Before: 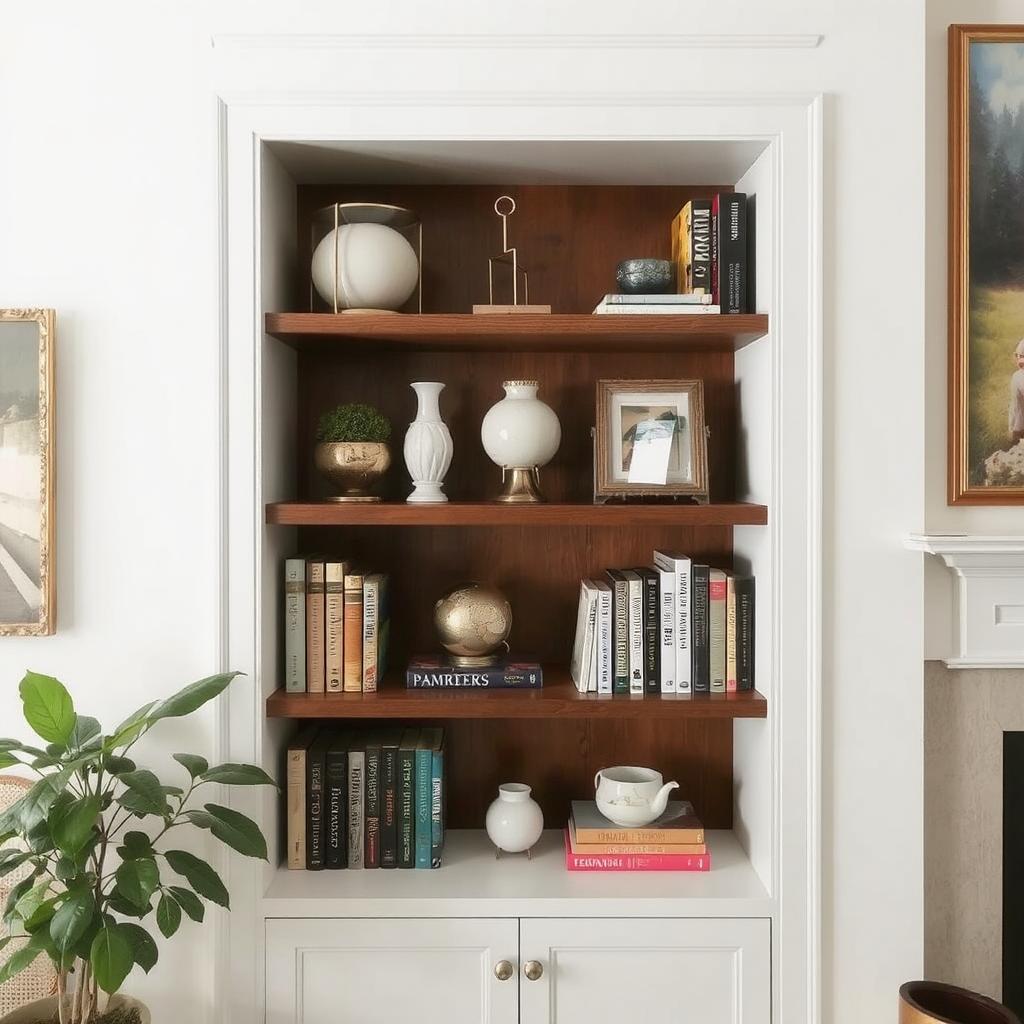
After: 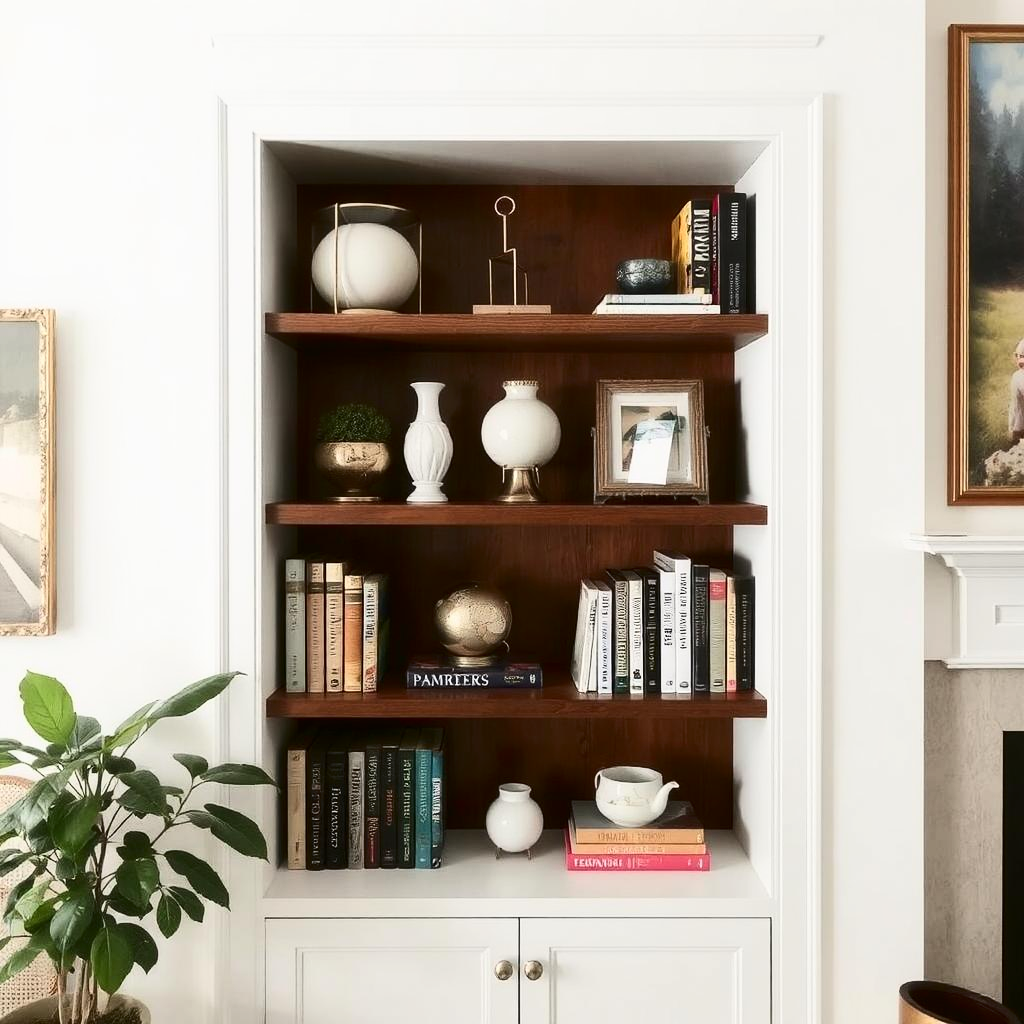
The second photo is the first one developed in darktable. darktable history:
local contrast: mode bilateral grid, contrast 20, coarseness 50, detail 102%, midtone range 0.2
contrast brightness saturation: contrast 0.28
